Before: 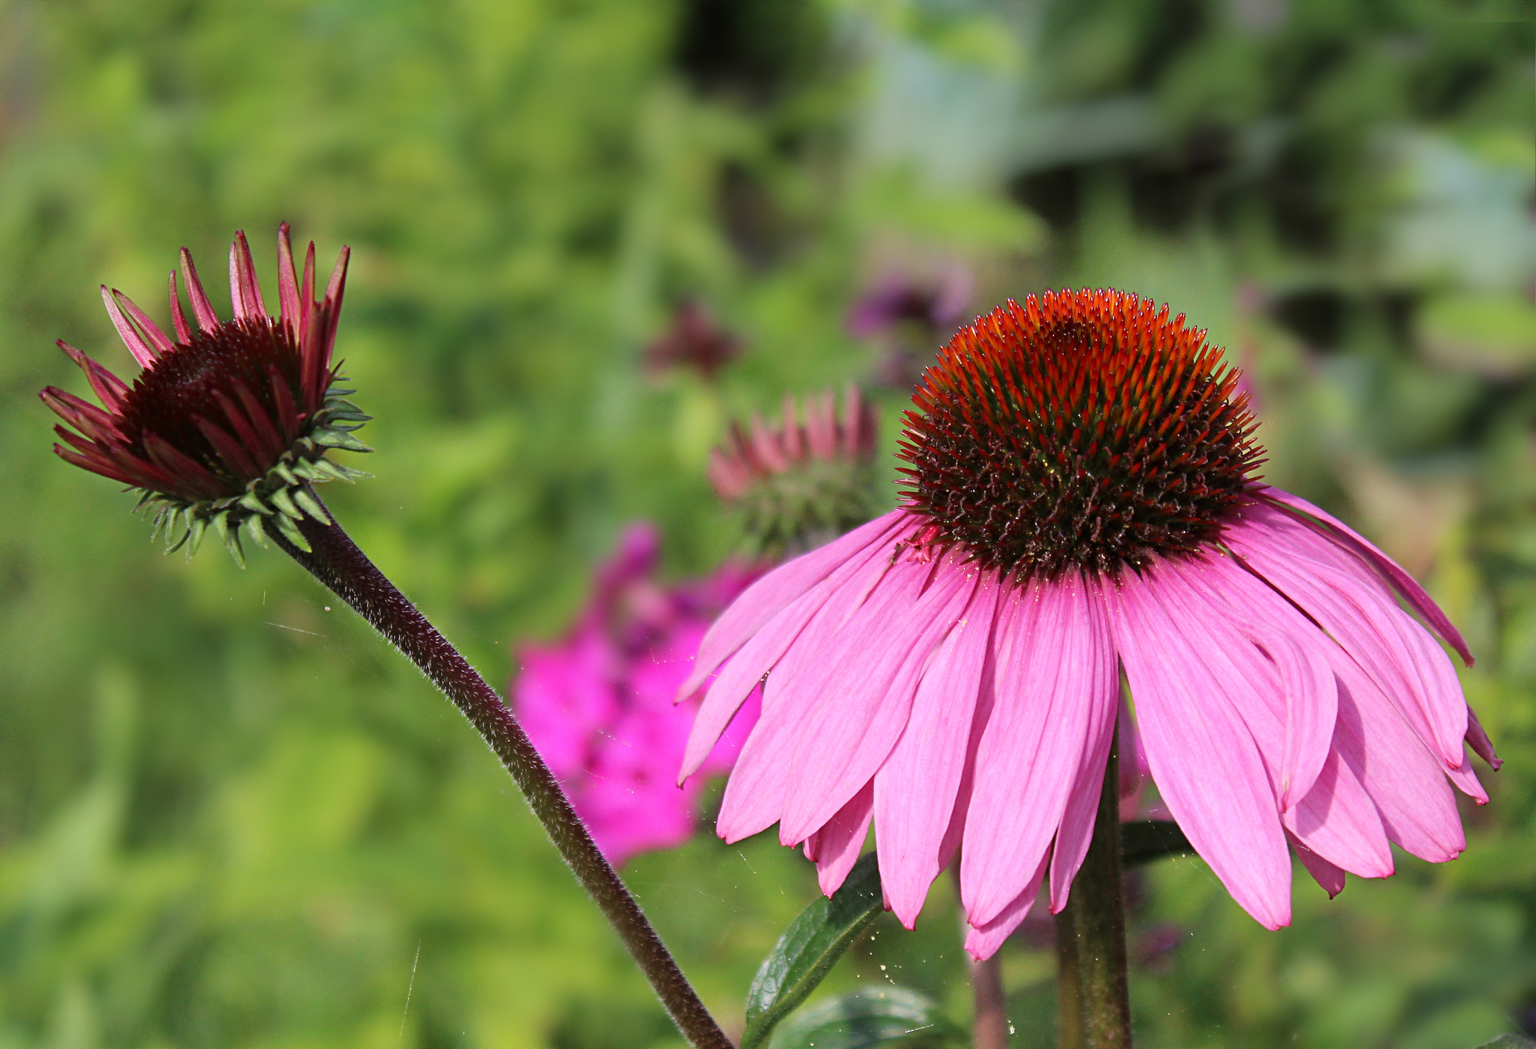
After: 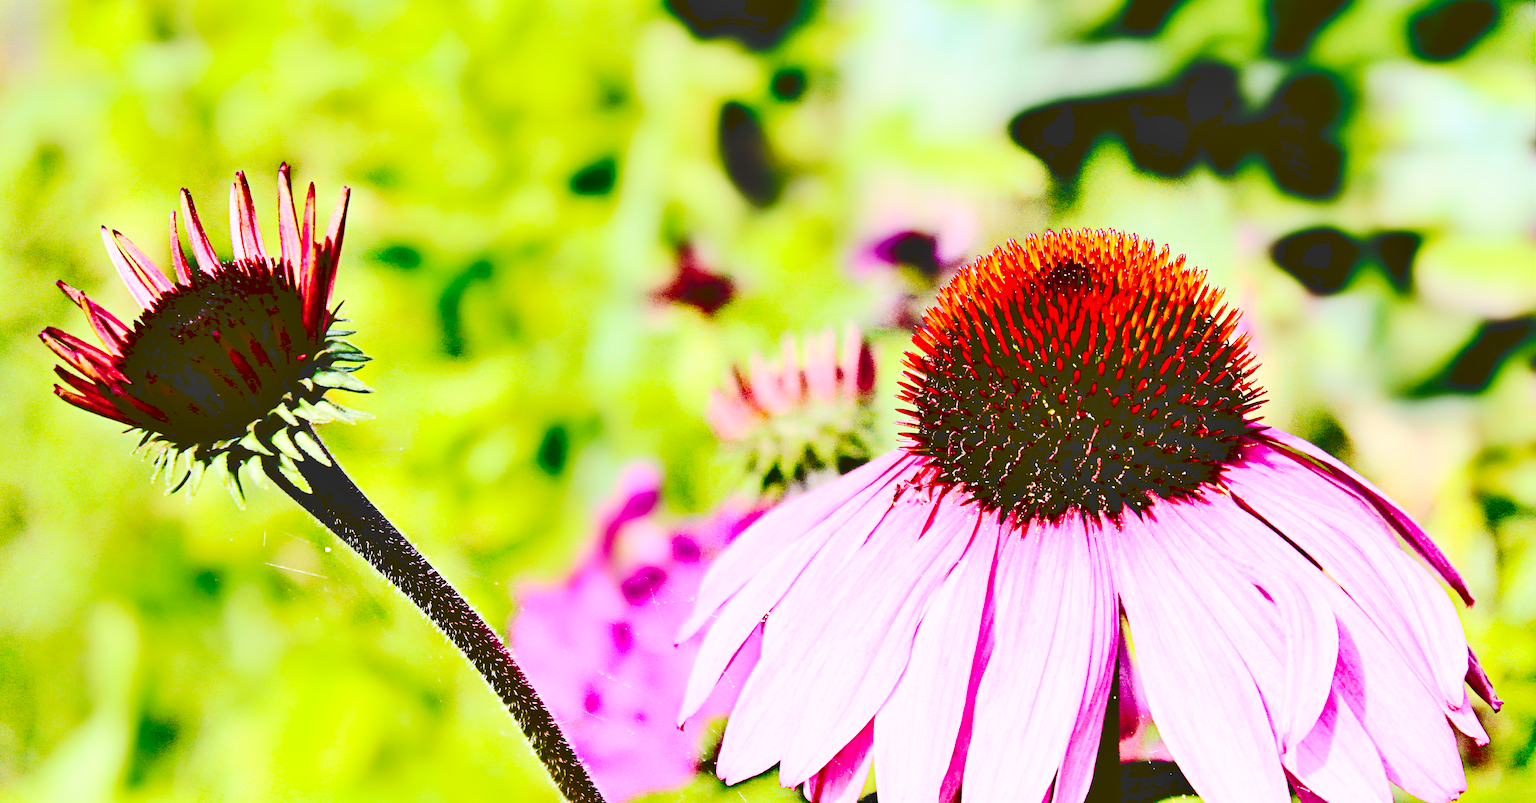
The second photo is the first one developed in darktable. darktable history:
crop: top 5.691%, bottom 17.685%
contrast brightness saturation: contrast 0.397, brightness 0.109, saturation 0.214
shadows and highlights: low approximation 0.01, soften with gaussian
tone curve: curves: ch0 [(0, 0) (0.003, 0.178) (0.011, 0.177) (0.025, 0.177) (0.044, 0.178) (0.069, 0.178) (0.1, 0.18) (0.136, 0.183) (0.177, 0.199) (0.224, 0.227) (0.277, 0.278) (0.335, 0.357) (0.399, 0.449) (0.468, 0.546) (0.543, 0.65) (0.623, 0.724) (0.709, 0.804) (0.801, 0.868) (0.898, 0.921) (1, 1)], preserve colors none
base curve: curves: ch0 [(0, 0) (0, 0) (0.002, 0.001) (0.008, 0.003) (0.019, 0.011) (0.037, 0.037) (0.064, 0.11) (0.102, 0.232) (0.152, 0.379) (0.216, 0.524) (0.296, 0.665) (0.394, 0.789) (0.512, 0.881) (0.651, 0.945) (0.813, 0.986) (1, 1)], preserve colors none
